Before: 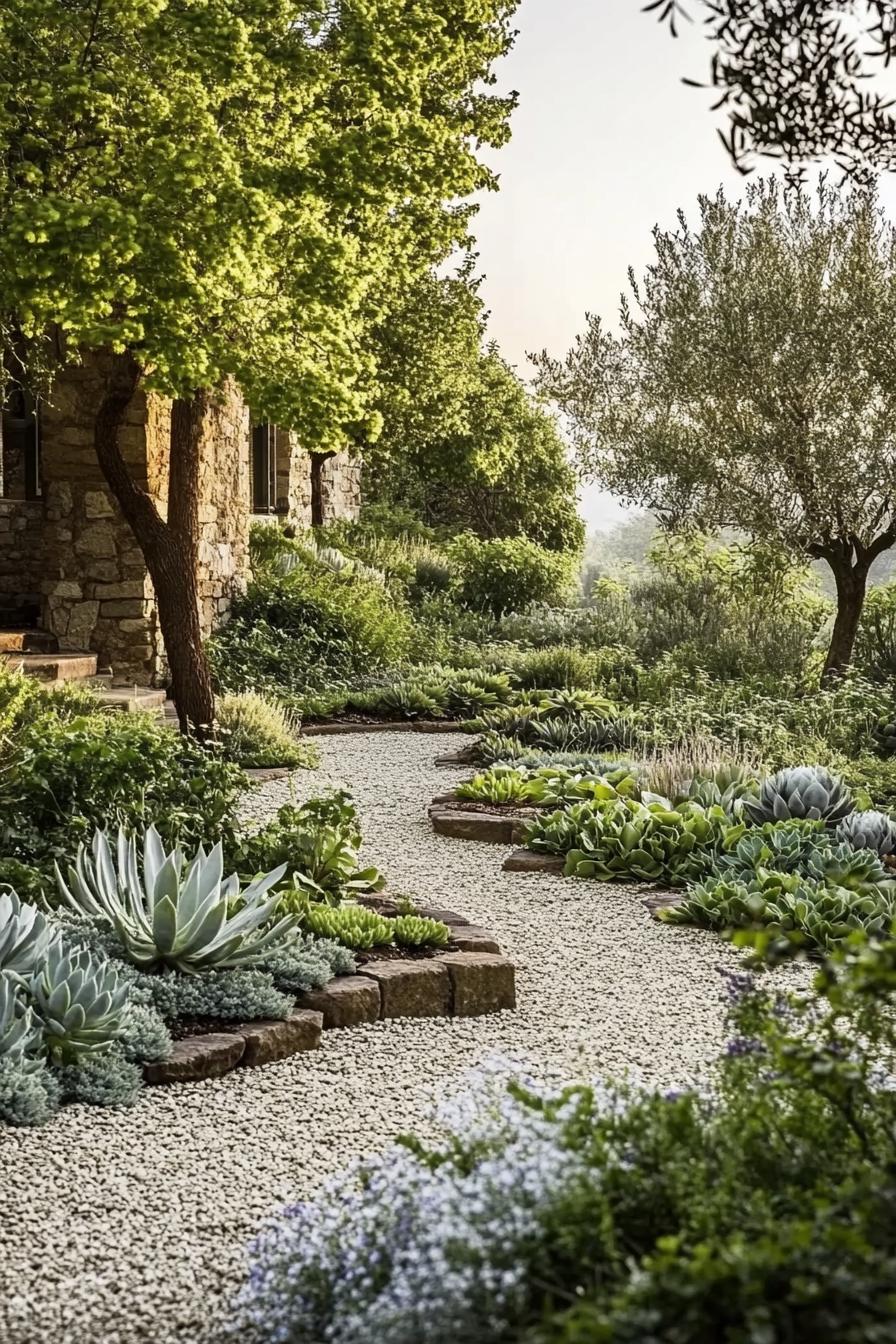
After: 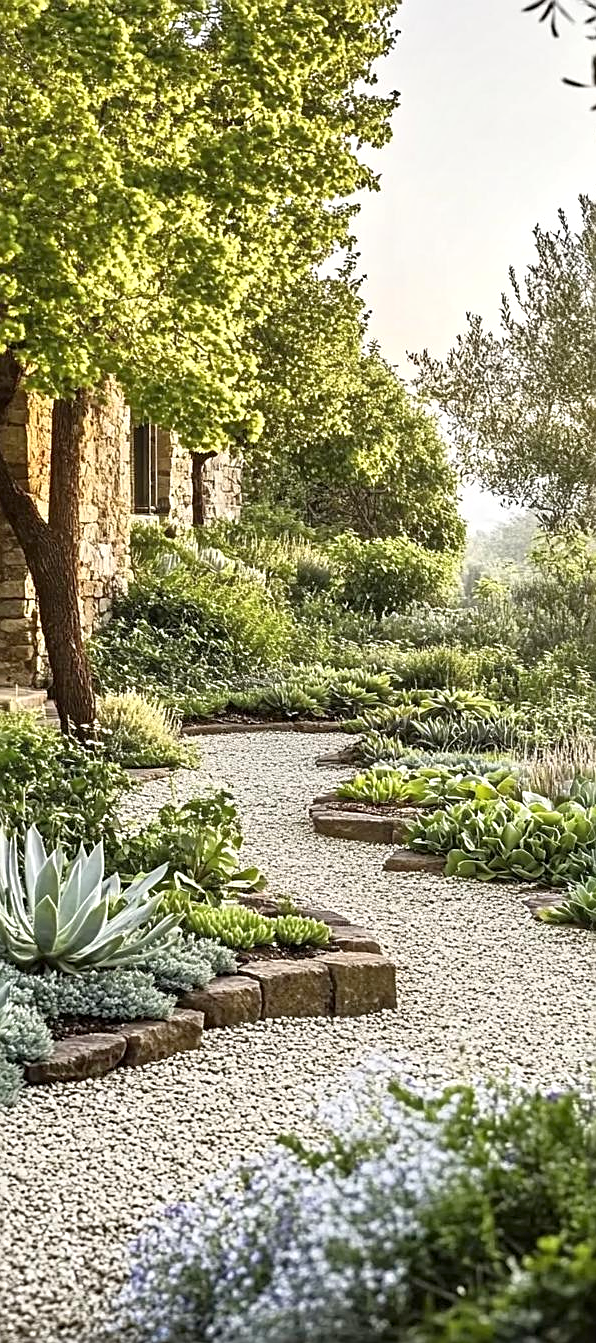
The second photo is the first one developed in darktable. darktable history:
sharpen: on, module defaults
crop and rotate: left 13.361%, right 20.035%
tone equalizer: -8 EV 0.997 EV, -7 EV 1.02 EV, -6 EV 0.993 EV, -5 EV 1.03 EV, -4 EV 1.04 EV, -3 EV 0.719 EV, -2 EV 0.52 EV, -1 EV 0.256 EV, luminance estimator HSV value / RGB max
